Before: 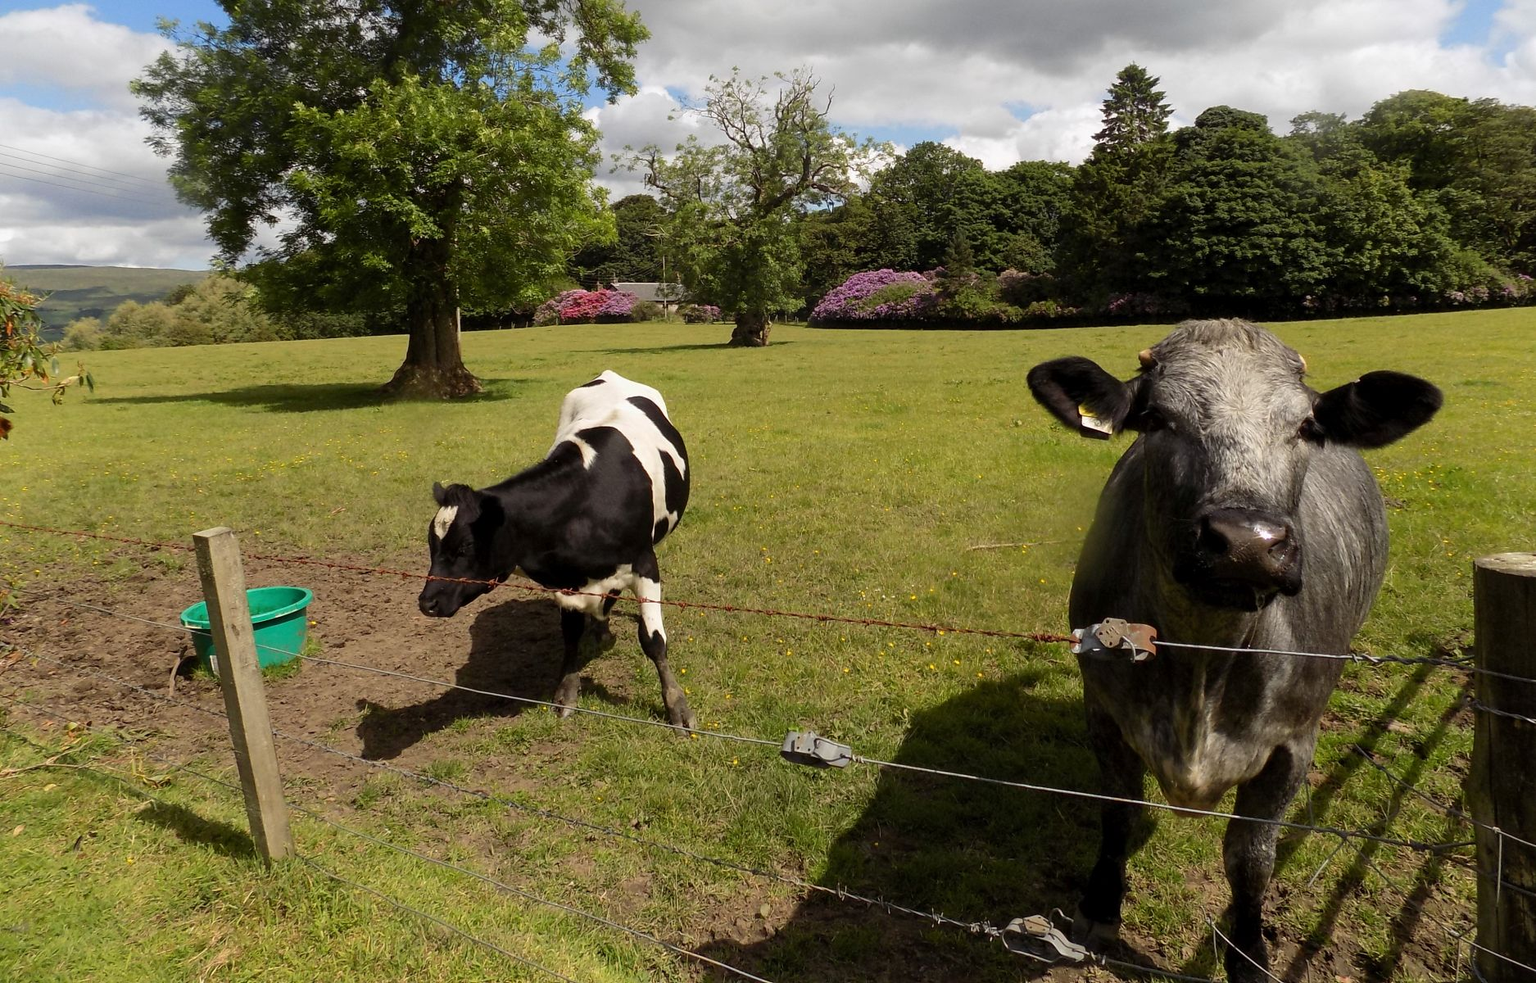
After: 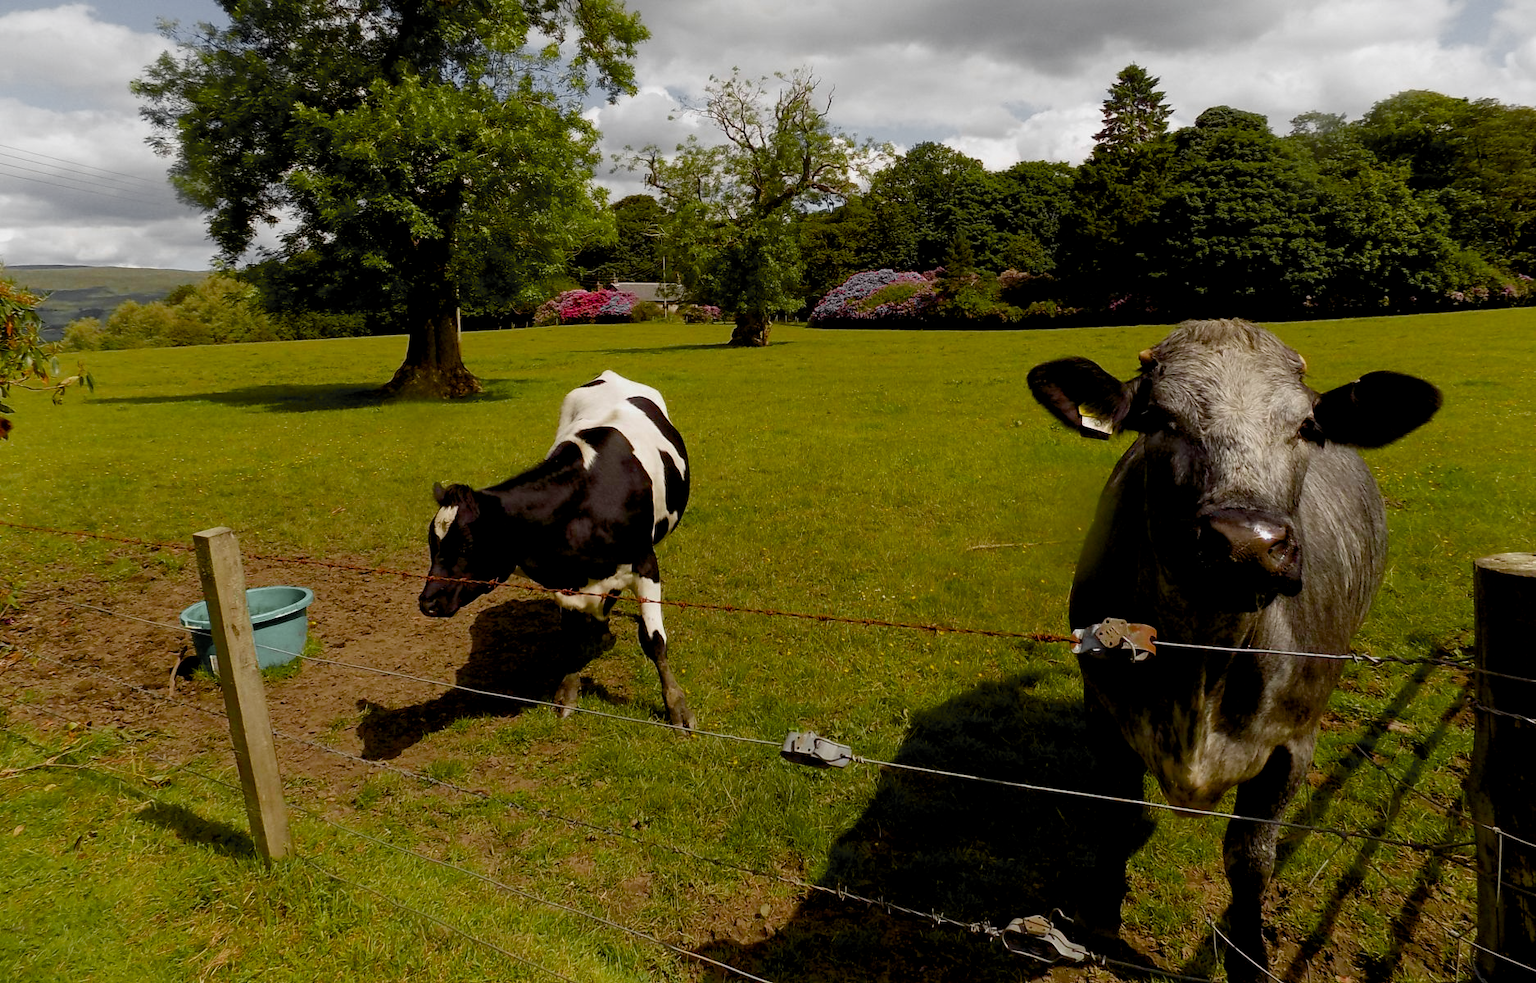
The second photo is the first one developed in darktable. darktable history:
color balance rgb: perceptual saturation grading › global saturation 20%, perceptual saturation grading › highlights -25.009%, perceptual saturation grading › shadows 50.42%, global vibrance 20%
exposure: black level correction 0.009, exposure -0.158 EV, compensate highlight preservation false
color zones: curves: ch0 [(0.004, 0.388) (0.125, 0.392) (0.25, 0.404) (0.375, 0.5) (0.5, 0.5) (0.625, 0.5) (0.75, 0.5) (0.875, 0.5)]; ch1 [(0, 0.5) (0.125, 0.5) (0.25, 0.5) (0.375, 0.124) (0.524, 0.124) (0.645, 0.128) (0.789, 0.132) (0.914, 0.096) (0.998, 0.068)]
